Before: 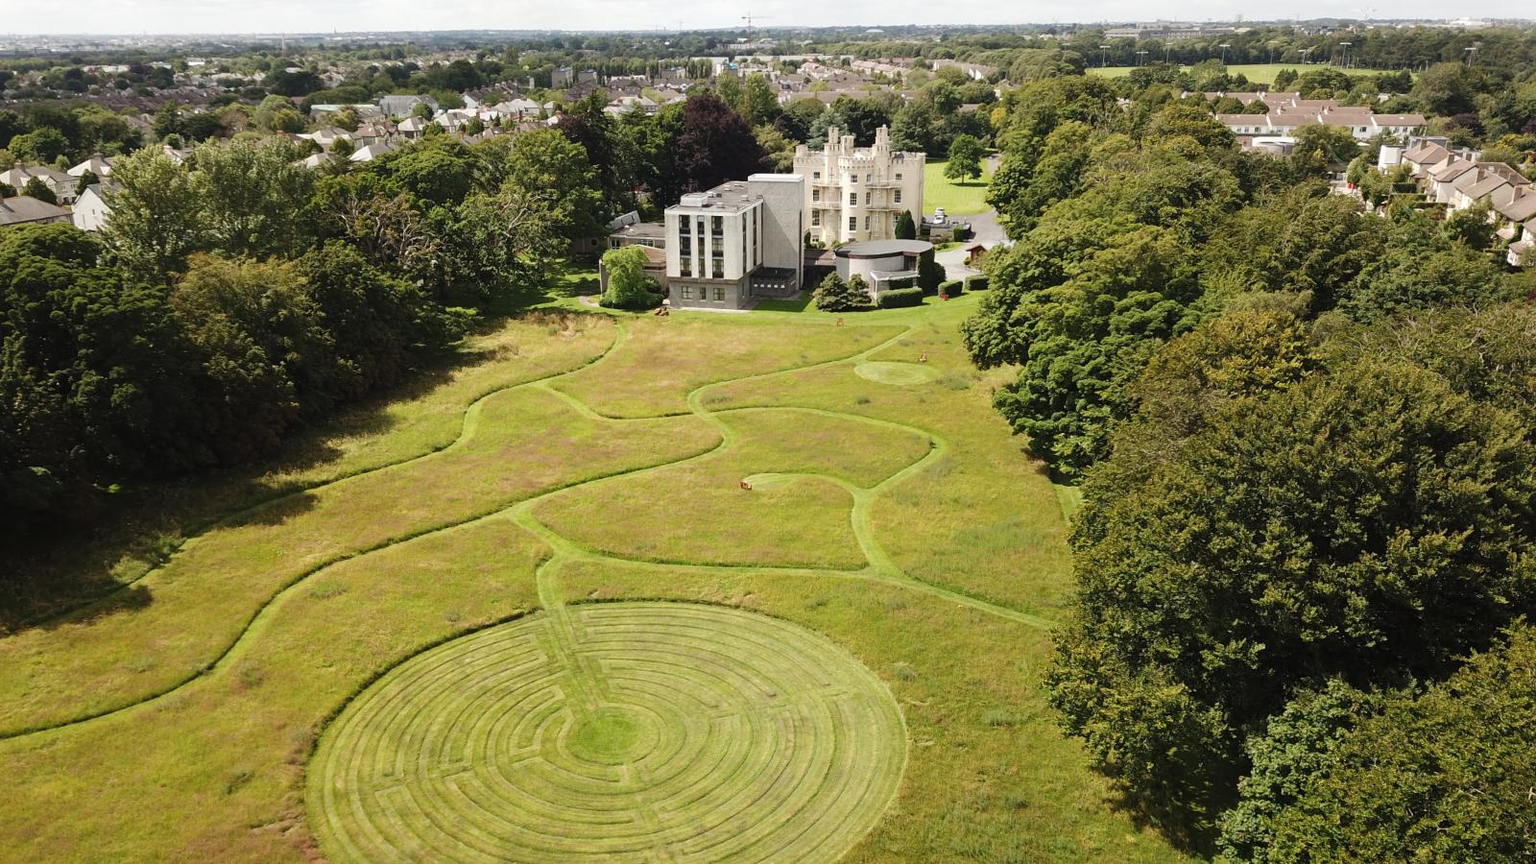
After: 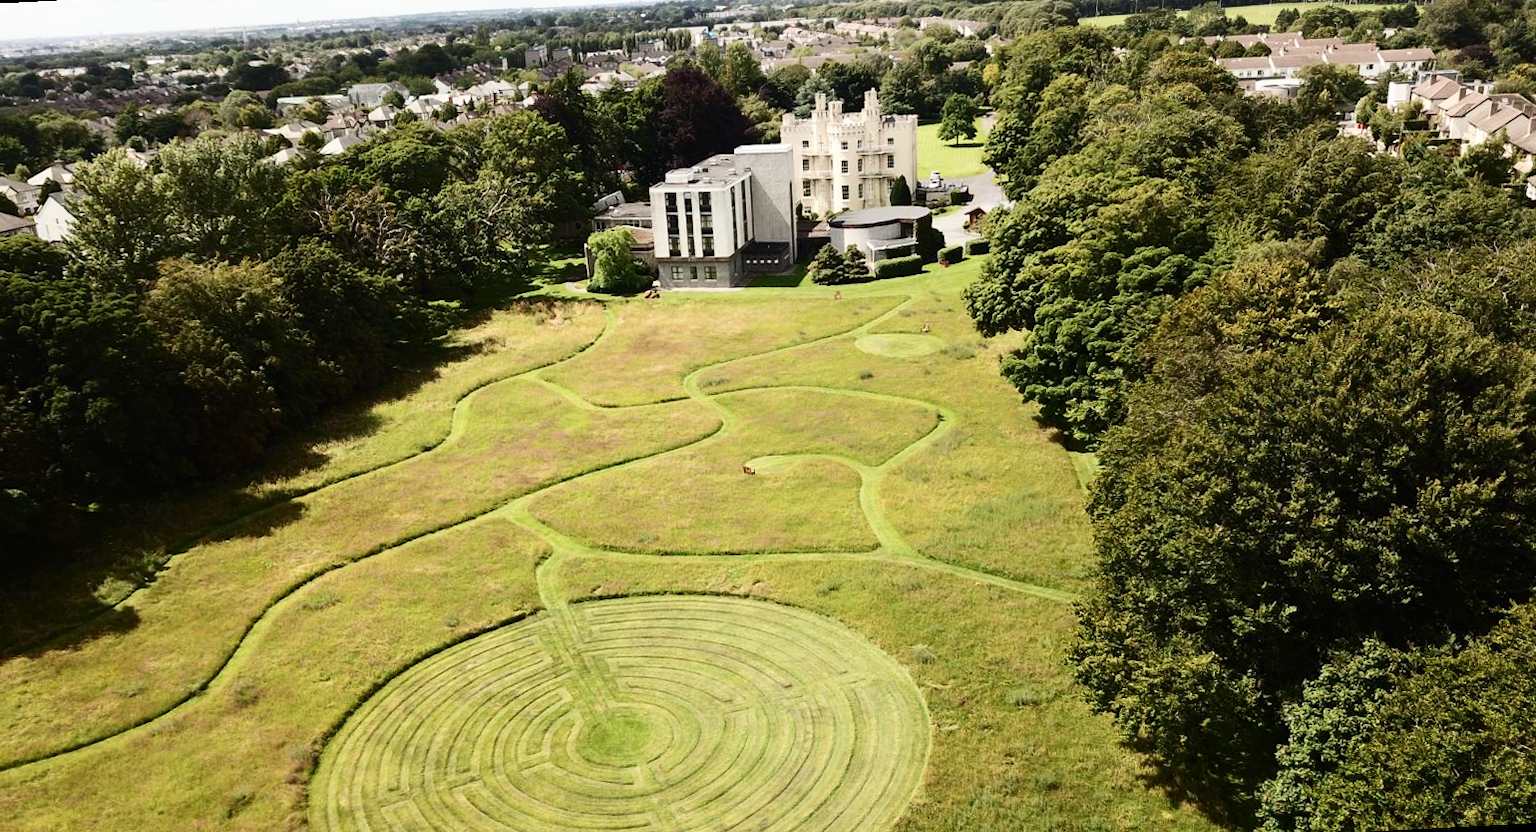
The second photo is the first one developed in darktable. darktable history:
rotate and perspective: rotation -3°, crop left 0.031, crop right 0.968, crop top 0.07, crop bottom 0.93
contrast brightness saturation: contrast 0.28
crop: top 1.049%, right 0.001%
